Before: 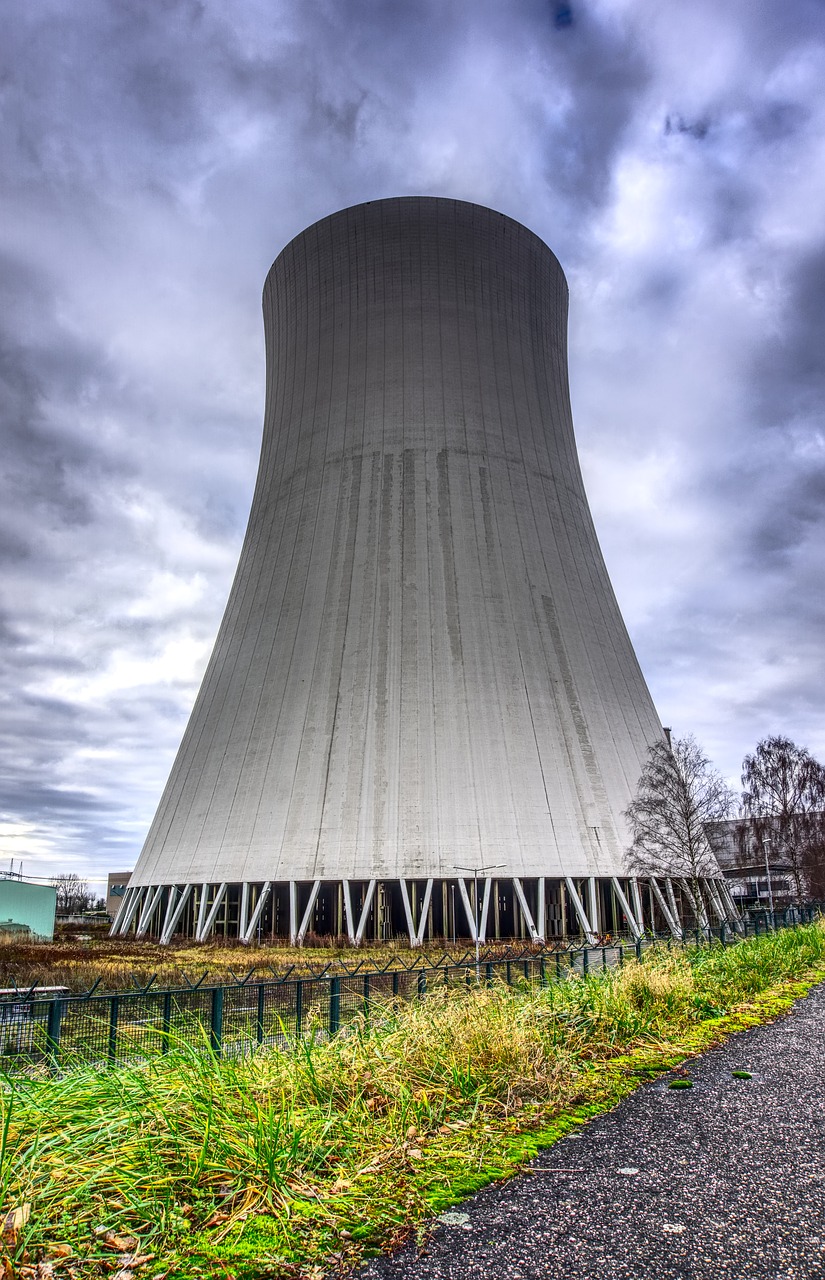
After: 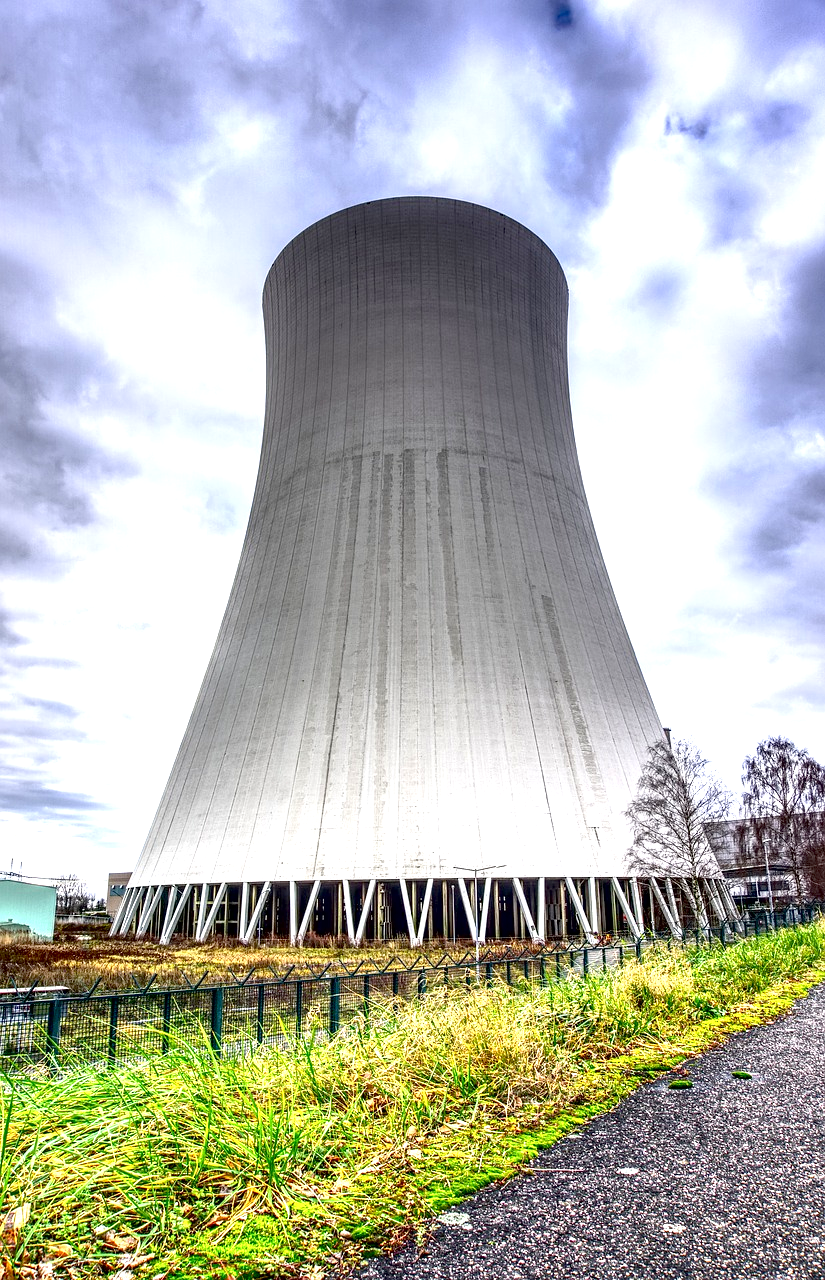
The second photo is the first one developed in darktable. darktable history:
exposure: black level correction 0.008, exposure 0.979 EV, compensate highlight preservation false
contrast brightness saturation: contrast 0.01, saturation -0.05
